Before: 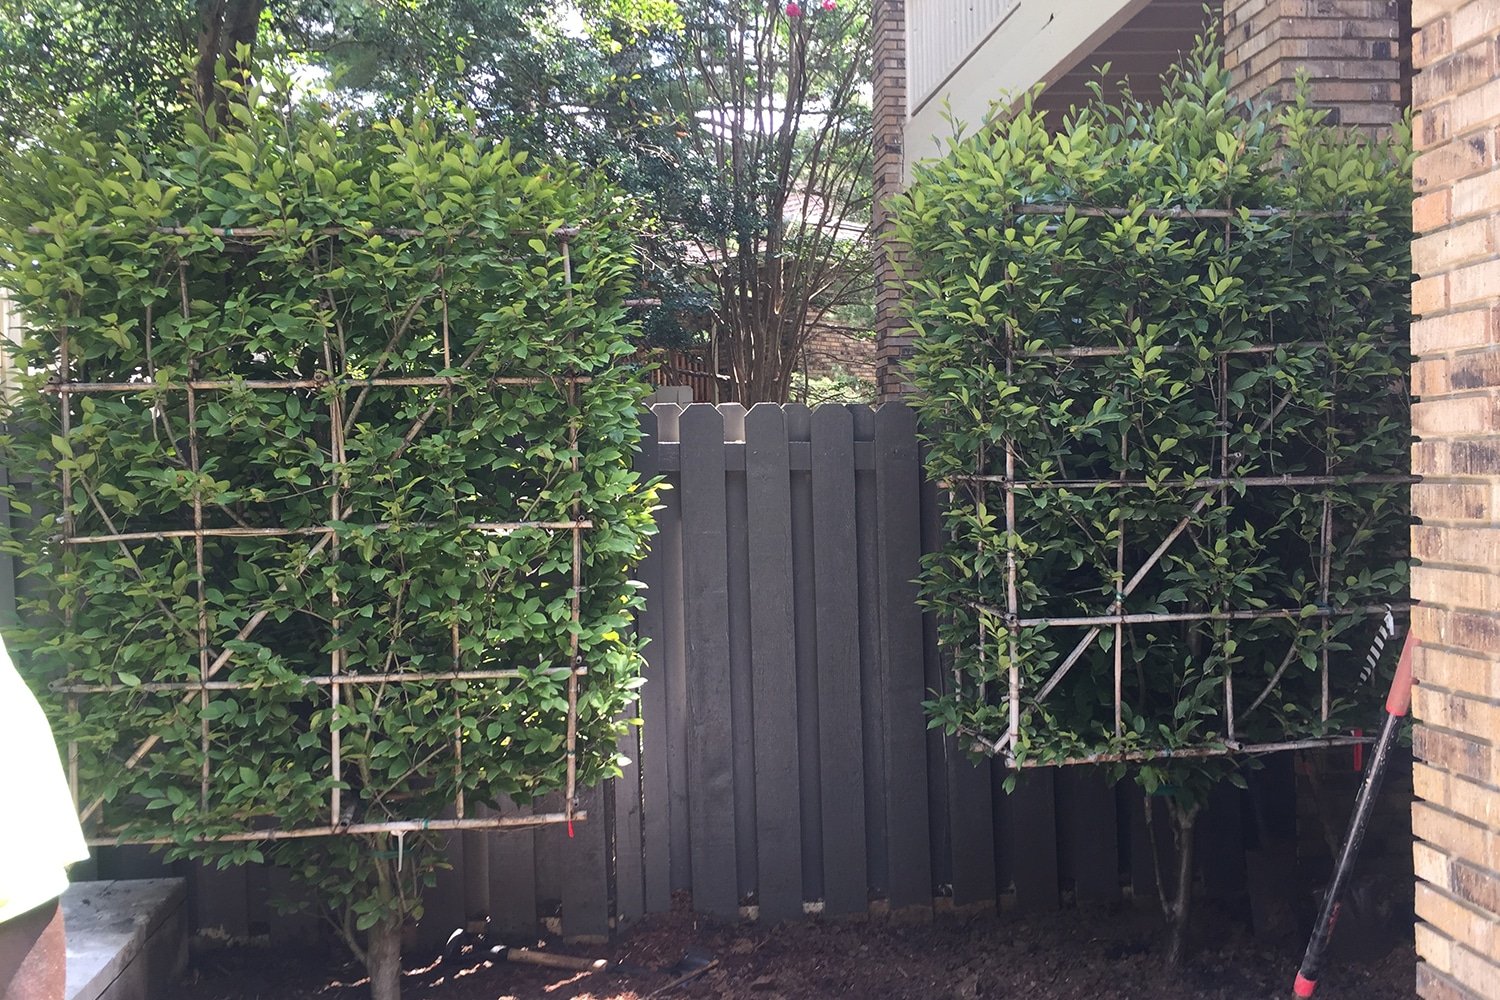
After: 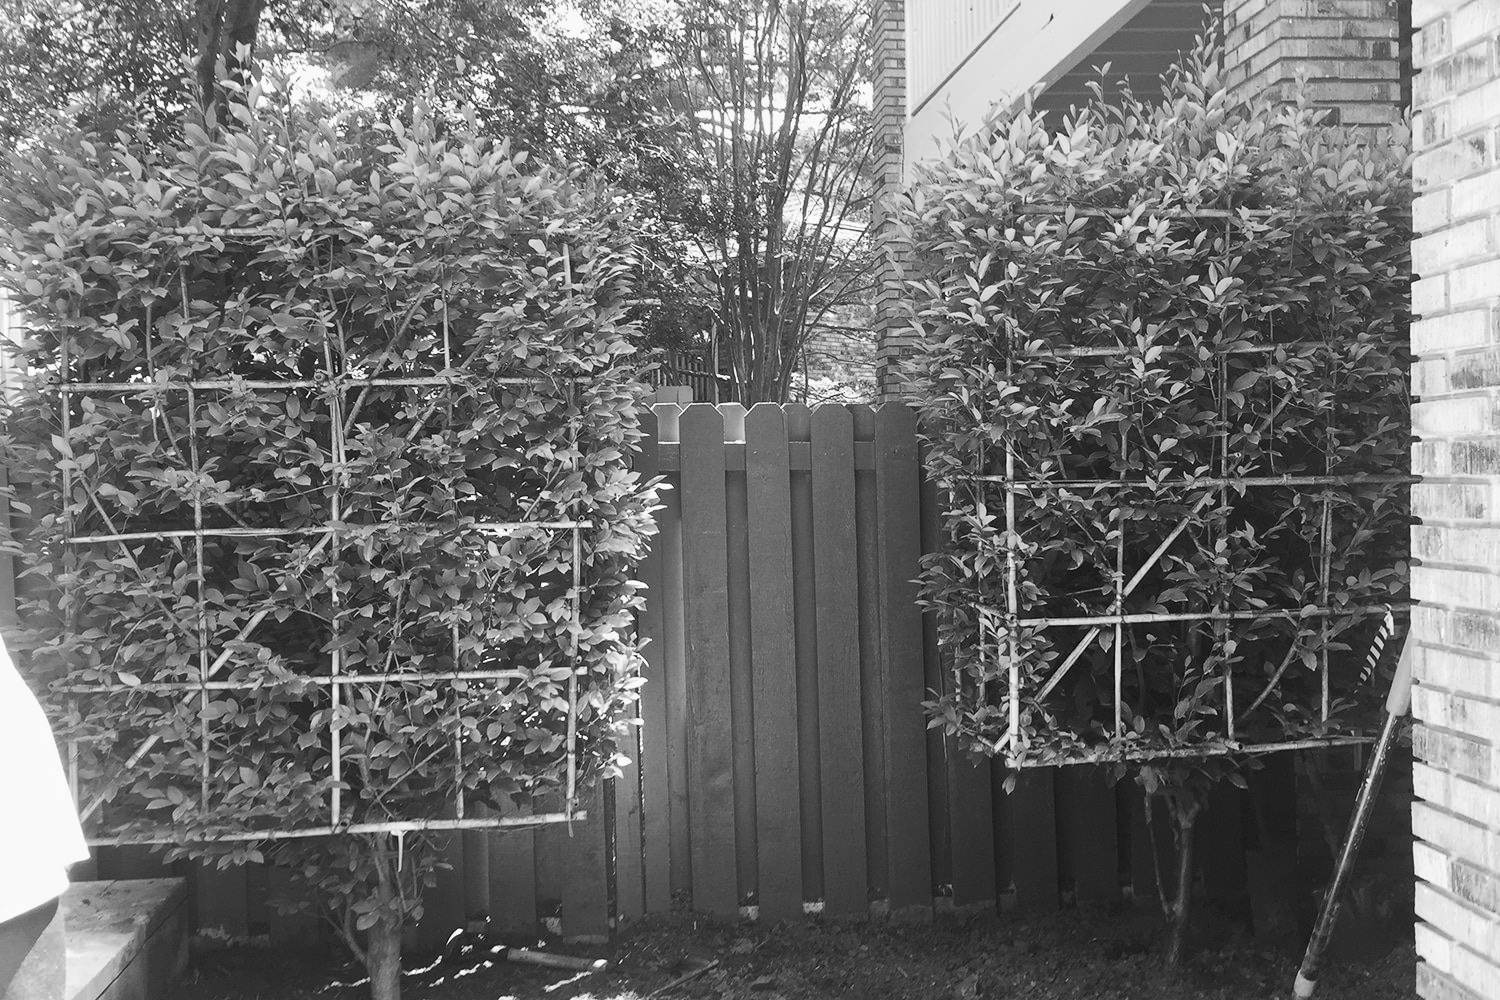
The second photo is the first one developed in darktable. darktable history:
monochrome: a 32, b 64, size 2.3
contrast brightness saturation: contrast 0.2, brightness 0.16, saturation 0.22
